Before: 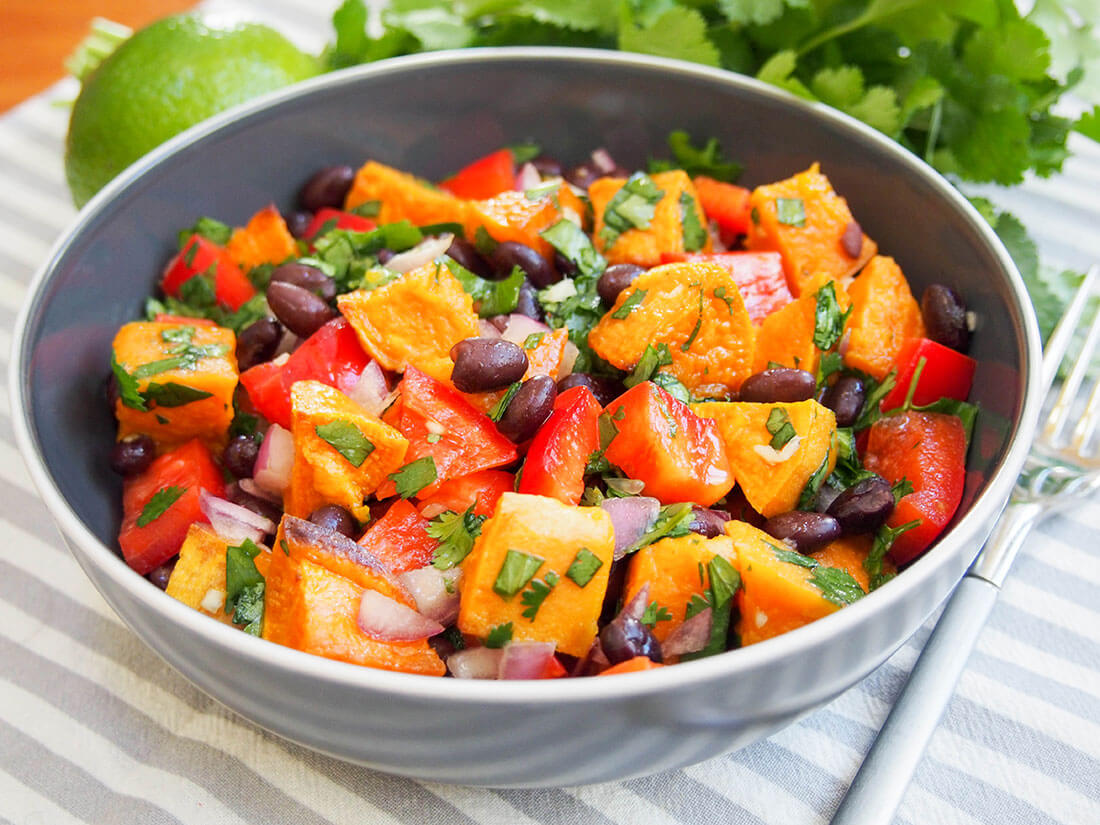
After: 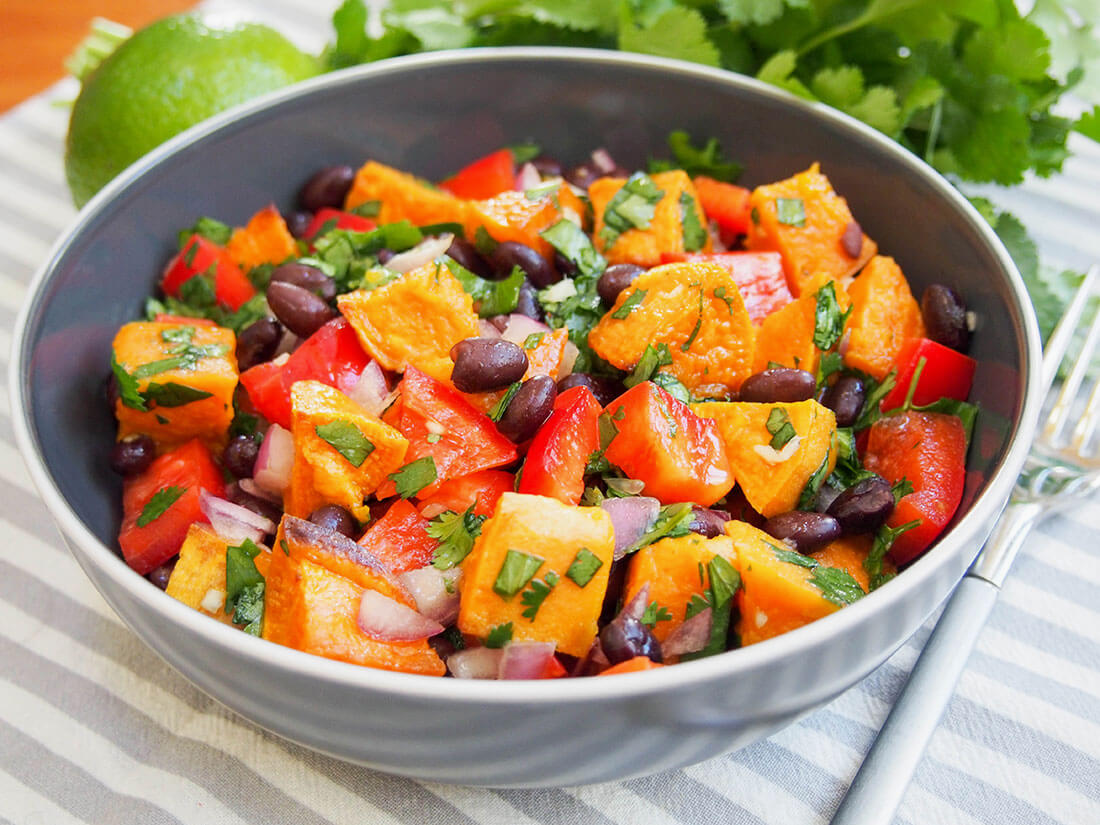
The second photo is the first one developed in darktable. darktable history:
exposure: exposure -0.064 EV, compensate highlight preservation false
